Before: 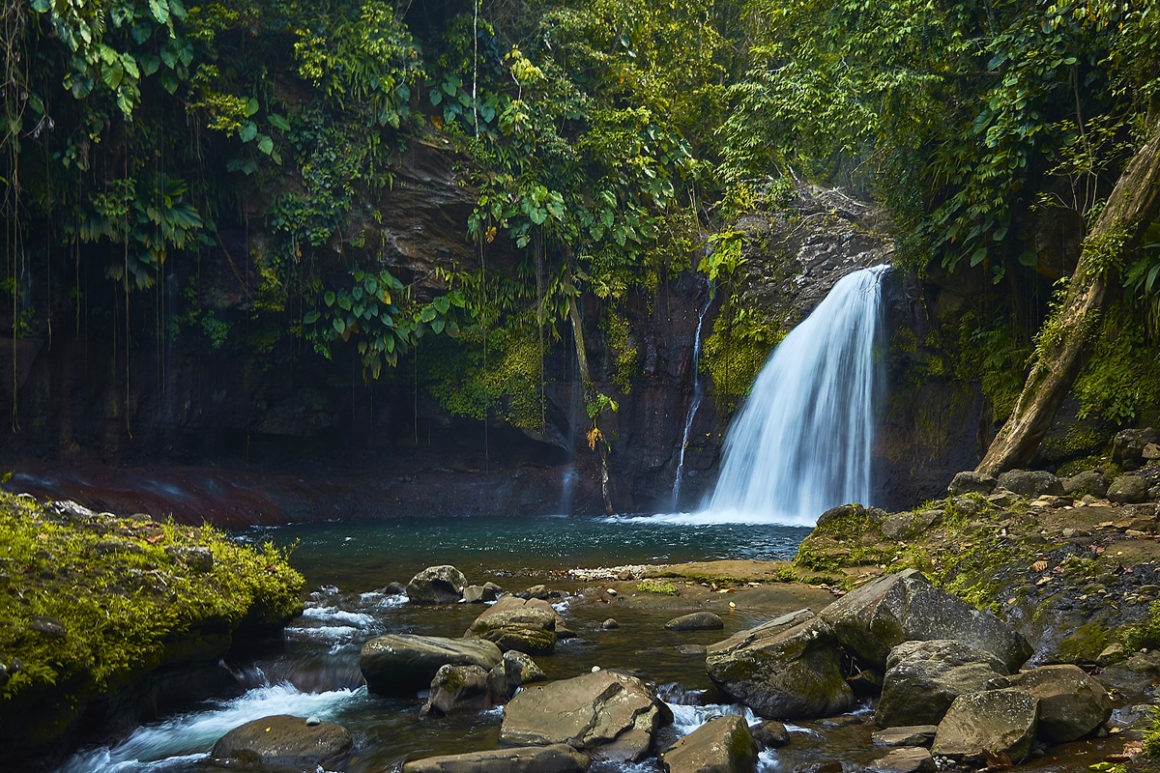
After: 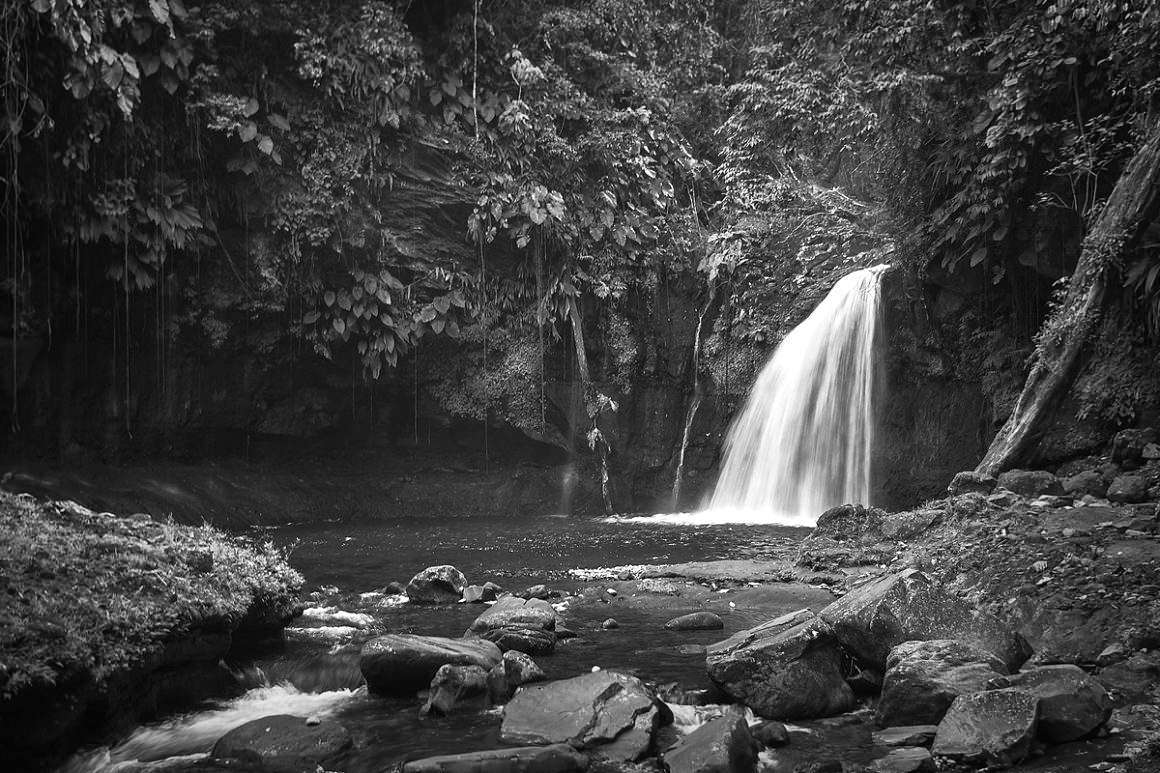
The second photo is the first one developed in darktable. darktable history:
exposure: black level correction 0.001, exposure 0.5 EV, compensate exposure bias true, compensate highlight preservation false
vignetting: fall-off start 53.2%, brightness -0.594, saturation 0, automatic ratio true, width/height ratio 1.313, shape 0.22, unbound false
color correction: highlights a* 14.52, highlights b* 4.84
color zones: curves: ch1 [(0, -0.014) (0.143, -0.013) (0.286, -0.013) (0.429, -0.016) (0.571, -0.019) (0.714, -0.015) (0.857, 0.002) (1, -0.014)]
